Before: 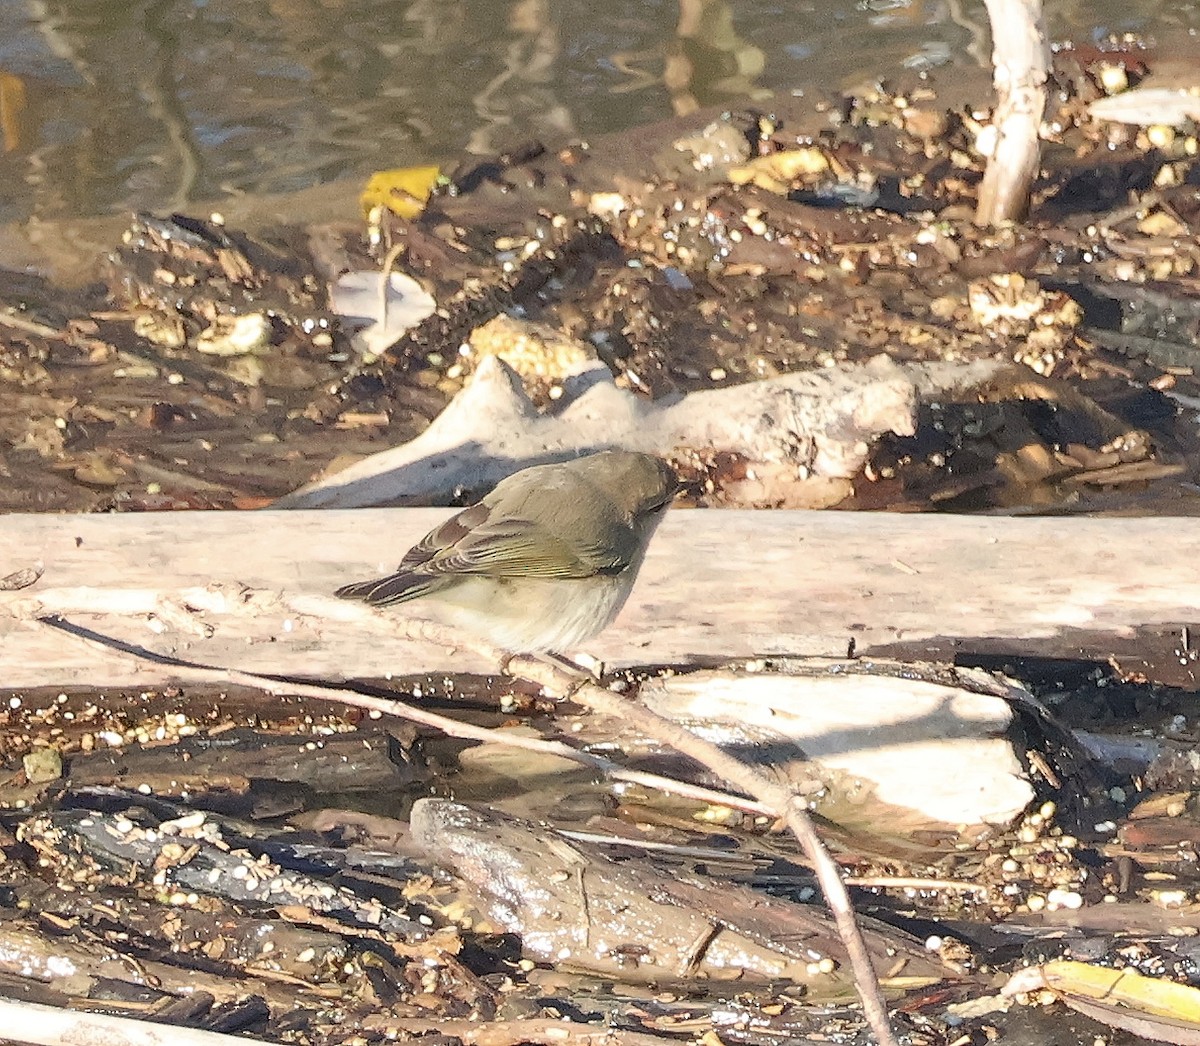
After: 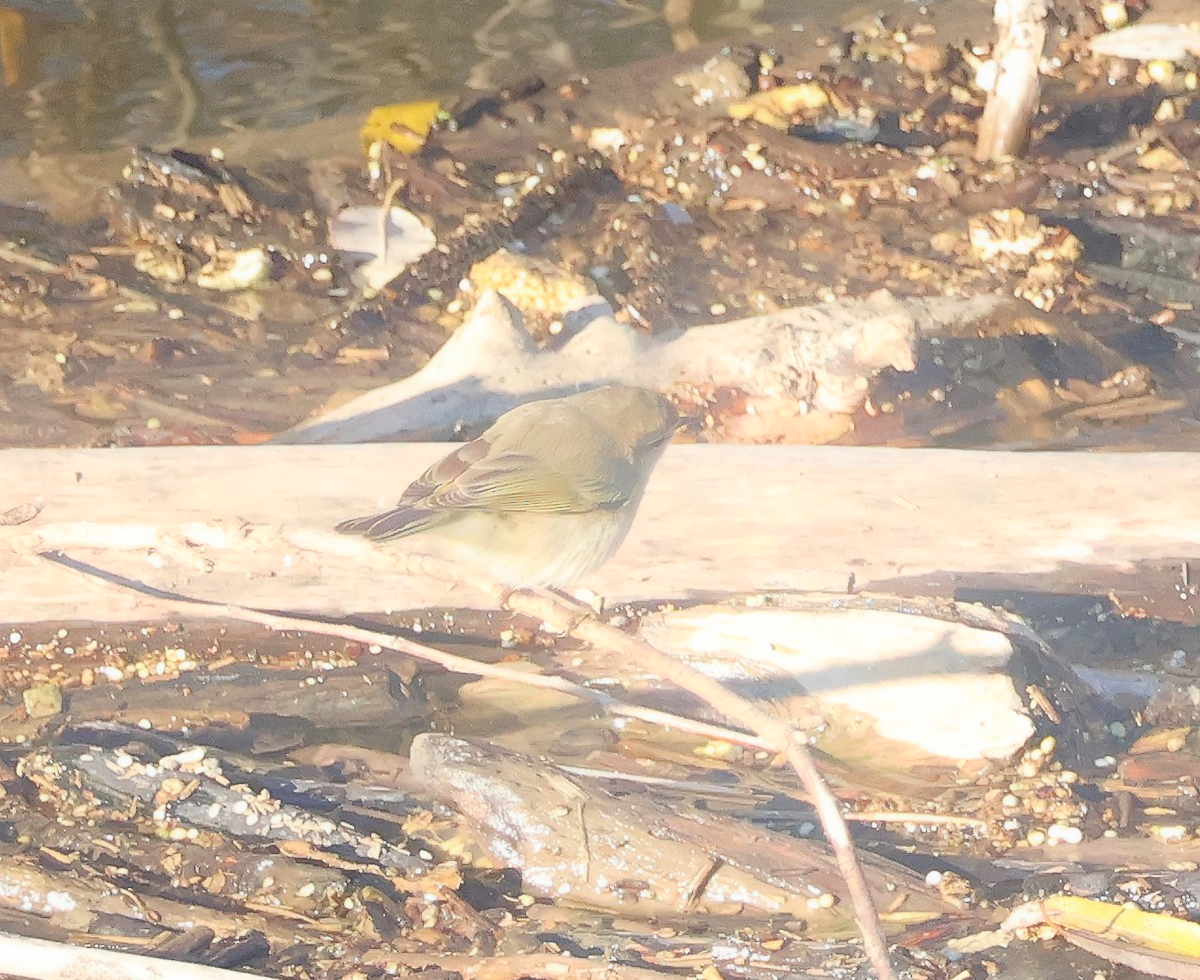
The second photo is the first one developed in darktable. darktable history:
bloom: size 38%, threshold 95%, strength 30%
crop and rotate: top 6.25%
contrast equalizer: octaves 7, y [[0.502, 0.505, 0.512, 0.529, 0.564, 0.588], [0.5 ×6], [0.502, 0.505, 0.512, 0.529, 0.564, 0.588], [0, 0.001, 0.001, 0.004, 0.008, 0.011], [0, 0.001, 0.001, 0.004, 0.008, 0.011]], mix -1
